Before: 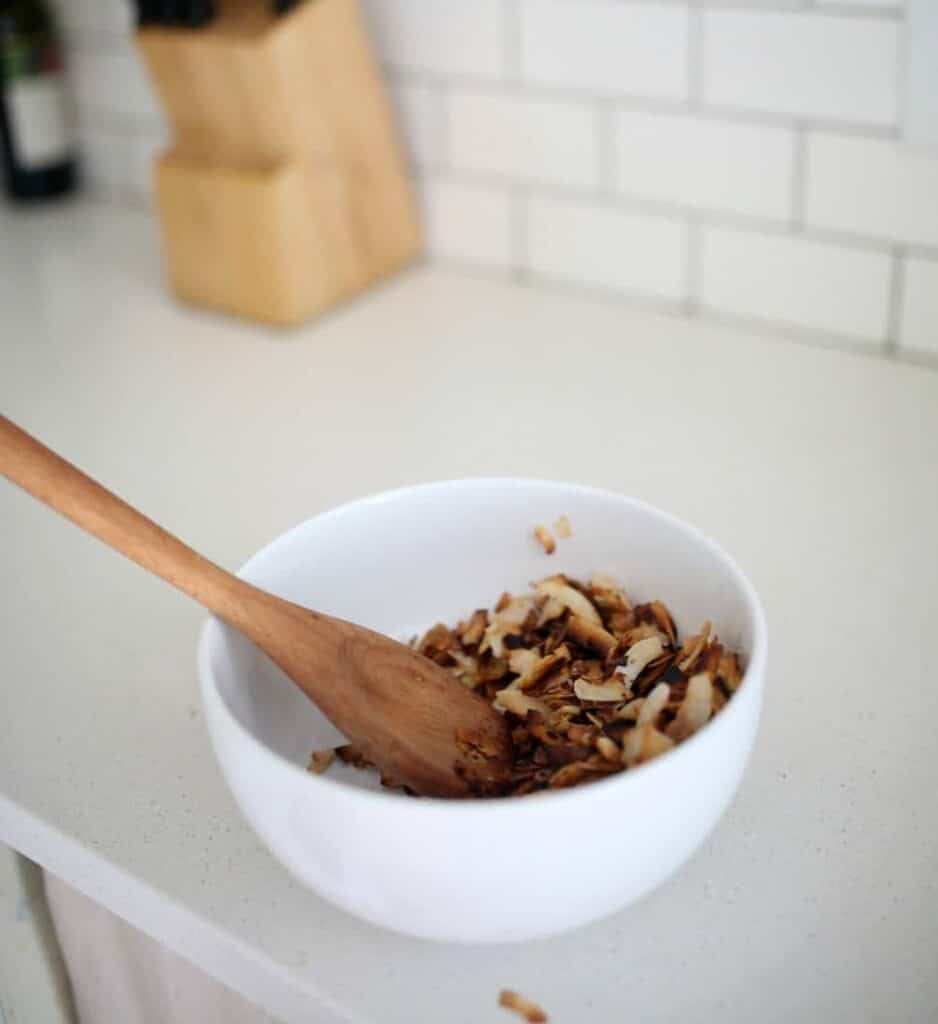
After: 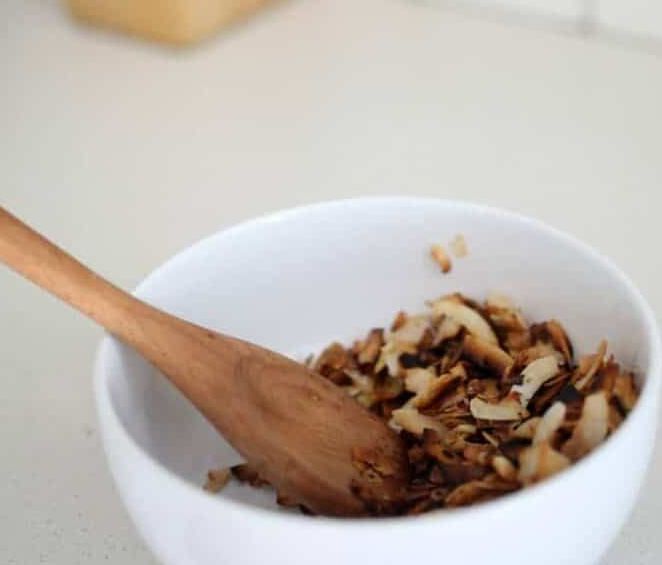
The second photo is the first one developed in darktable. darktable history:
crop: left 11.101%, top 27.537%, right 18.322%, bottom 17.209%
